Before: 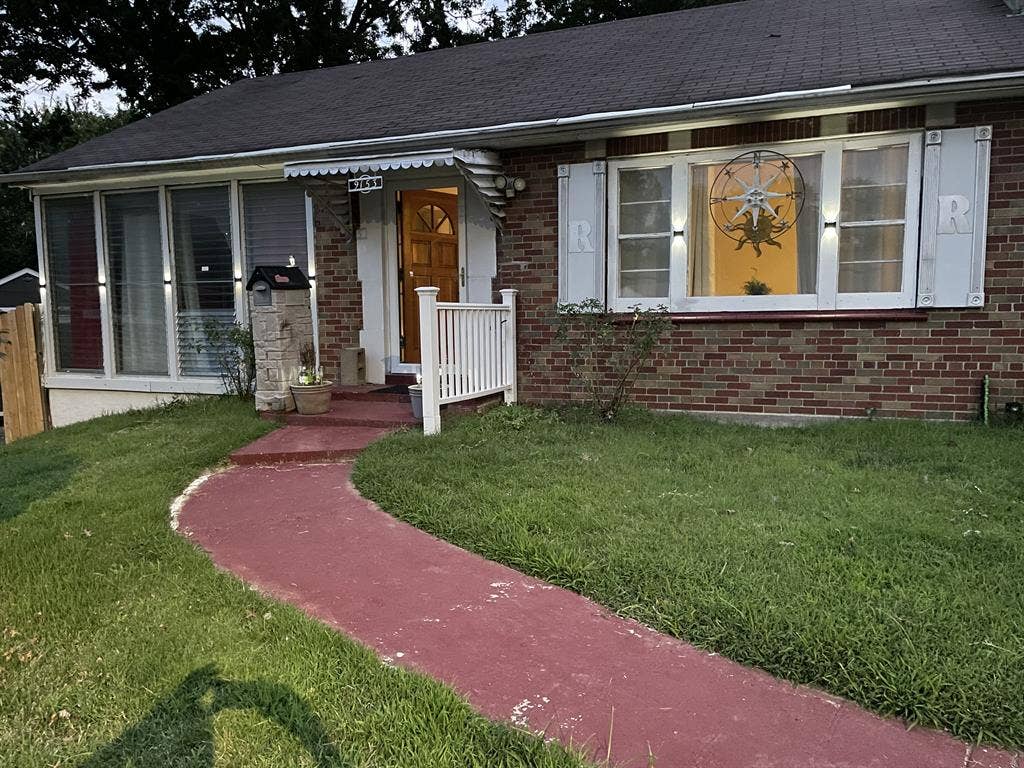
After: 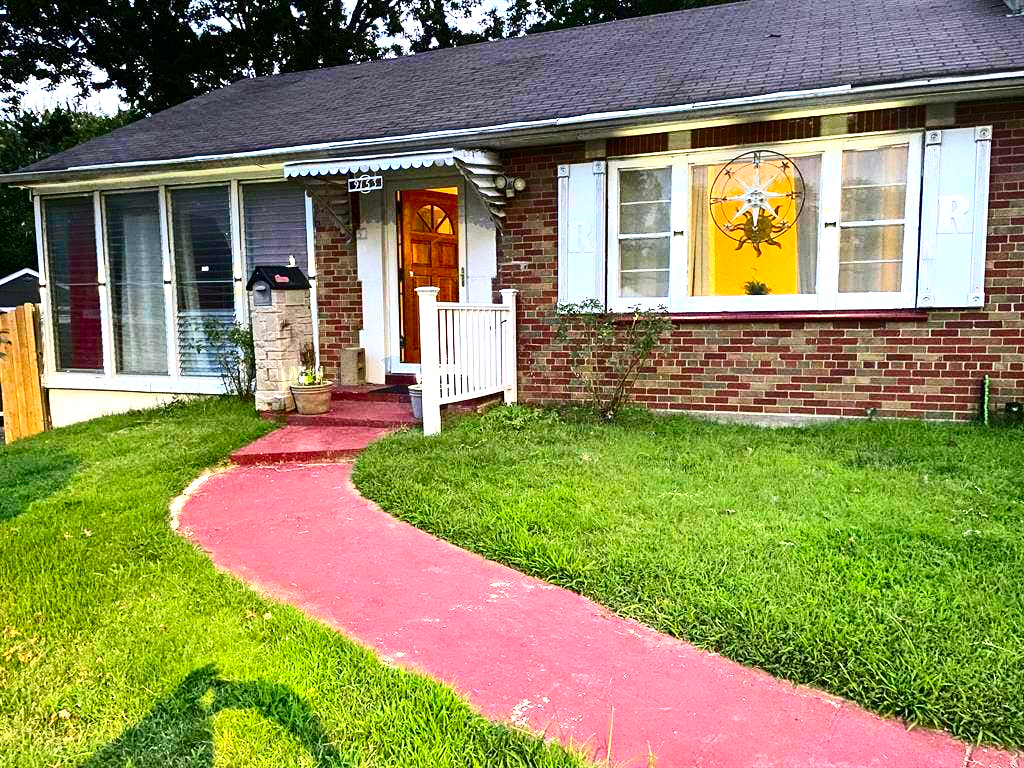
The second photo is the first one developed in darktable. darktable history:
contrast brightness saturation: contrast 0.26, brightness 0.02, saturation 0.87
exposure: exposure 1.25 EV, compensate exposure bias true, compensate highlight preservation false
grain: coarseness 22.88 ISO
